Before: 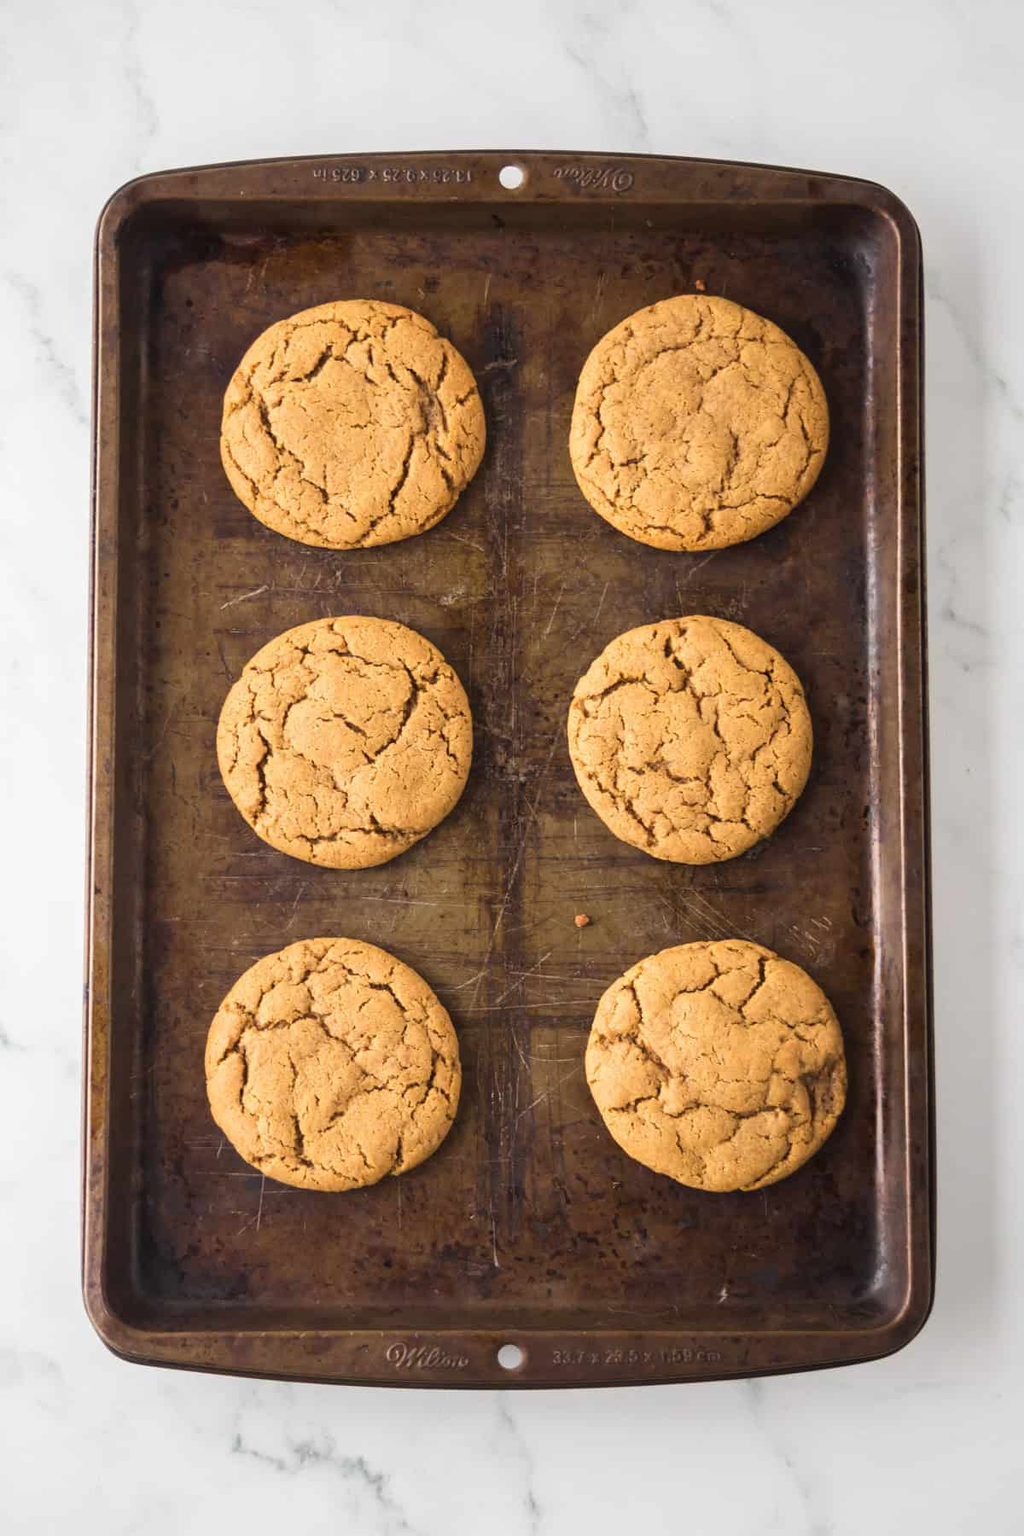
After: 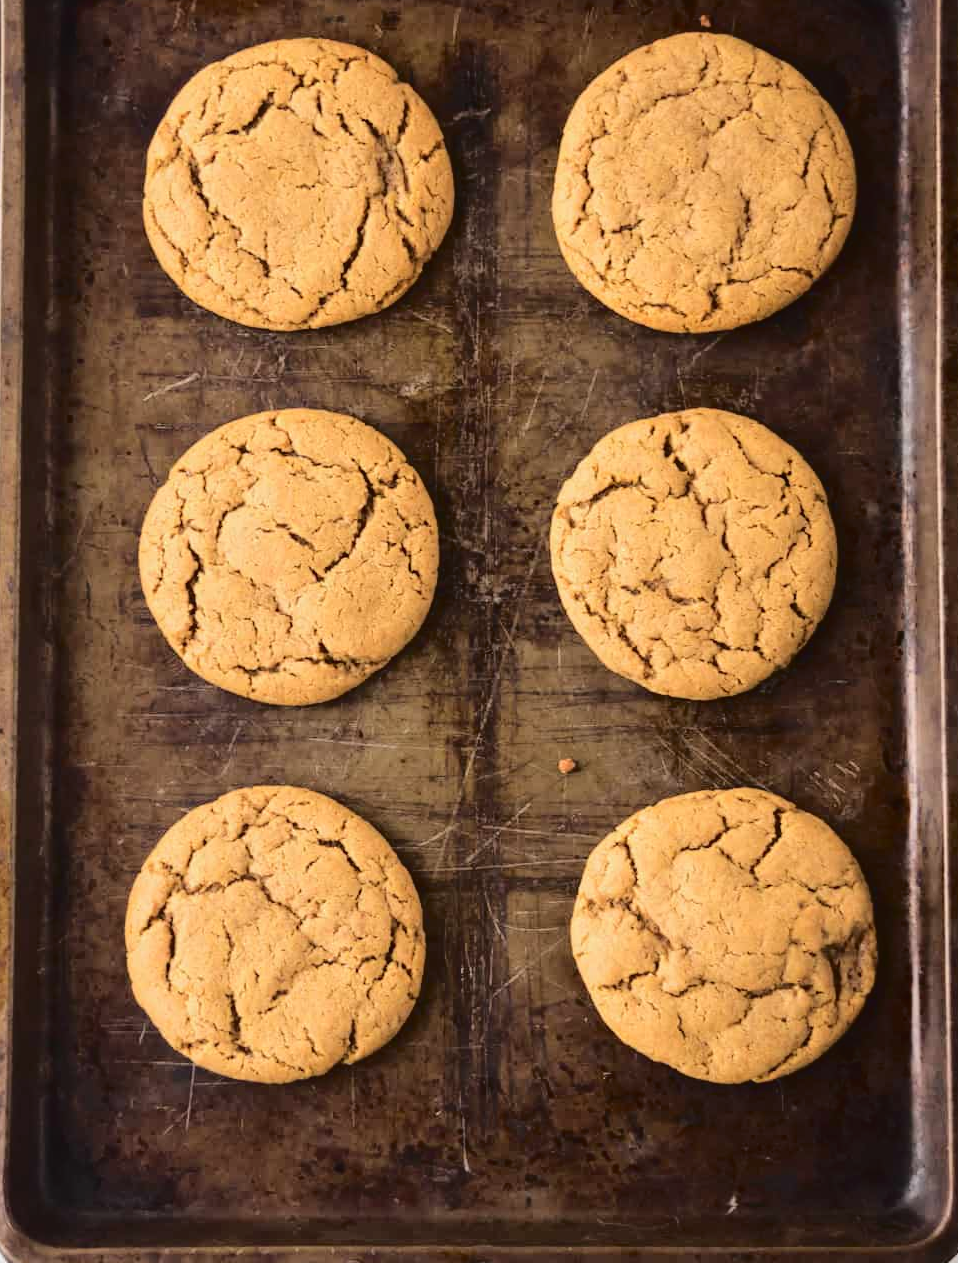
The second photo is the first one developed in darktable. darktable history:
tone curve: curves: ch0 [(0, 0) (0.003, 0.041) (0.011, 0.042) (0.025, 0.041) (0.044, 0.043) (0.069, 0.048) (0.1, 0.059) (0.136, 0.079) (0.177, 0.107) (0.224, 0.152) (0.277, 0.235) (0.335, 0.331) (0.399, 0.427) (0.468, 0.512) (0.543, 0.595) (0.623, 0.668) (0.709, 0.736) (0.801, 0.813) (0.898, 0.891) (1, 1)], color space Lab, independent channels, preserve colors none
crop: left 9.59%, top 17.404%, right 10.52%, bottom 12.403%
